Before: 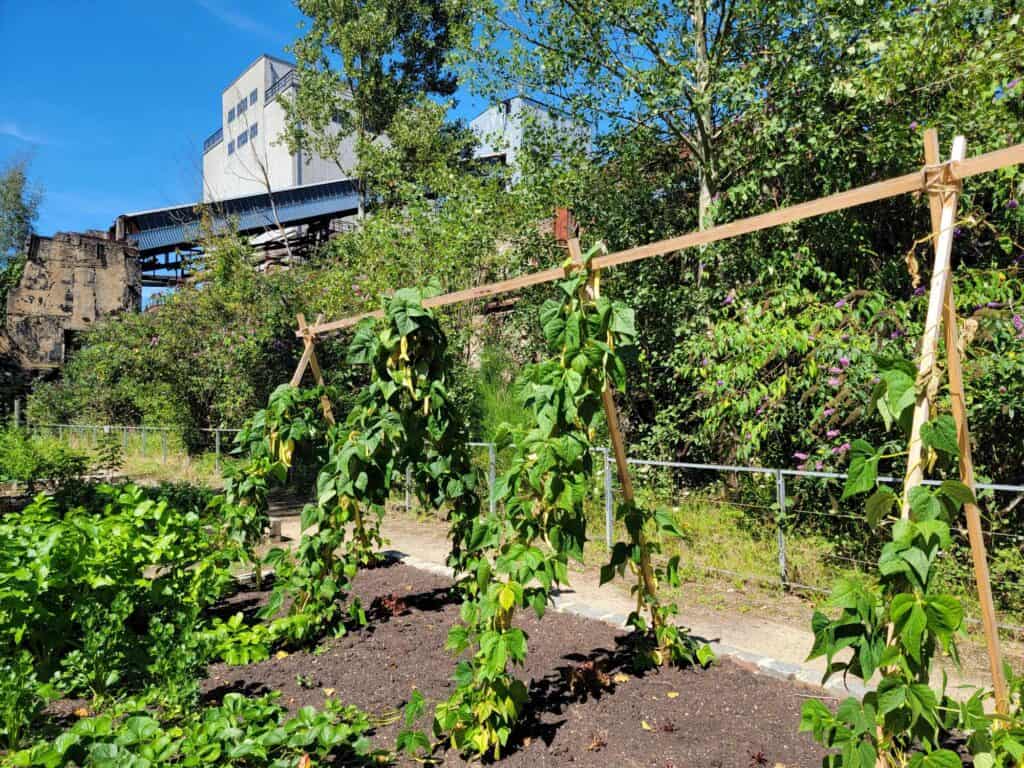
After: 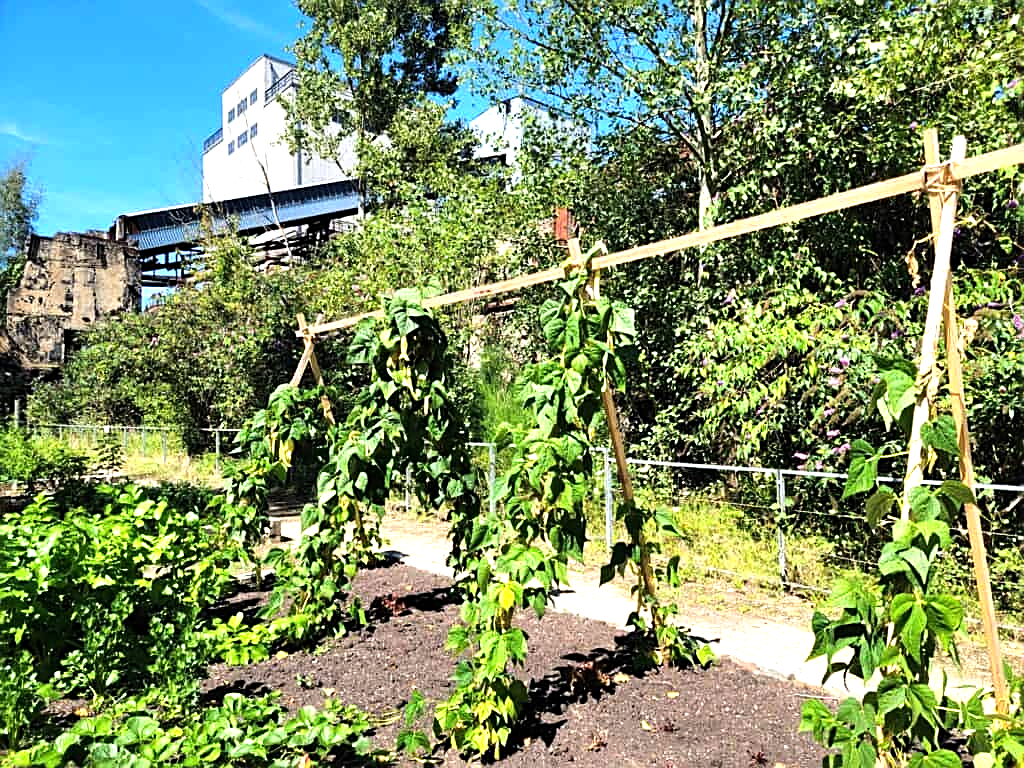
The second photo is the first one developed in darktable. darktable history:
sharpen: on, module defaults
exposure: exposure 0.3 EV, compensate highlight preservation false
tone equalizer: -8 EV -0.75 EV, -7 EV -0.7 EV, -6 EV -0.6 EV, -5 EV -0.4 EV, -3 EV 0.4 EV, -2 EV 0.6 EV, -1 EV 0.7 EV, +0 EV 0.75 EV, edges refinement/feathering 500, mask exposure compensation -1.57 EV, preserve details no
